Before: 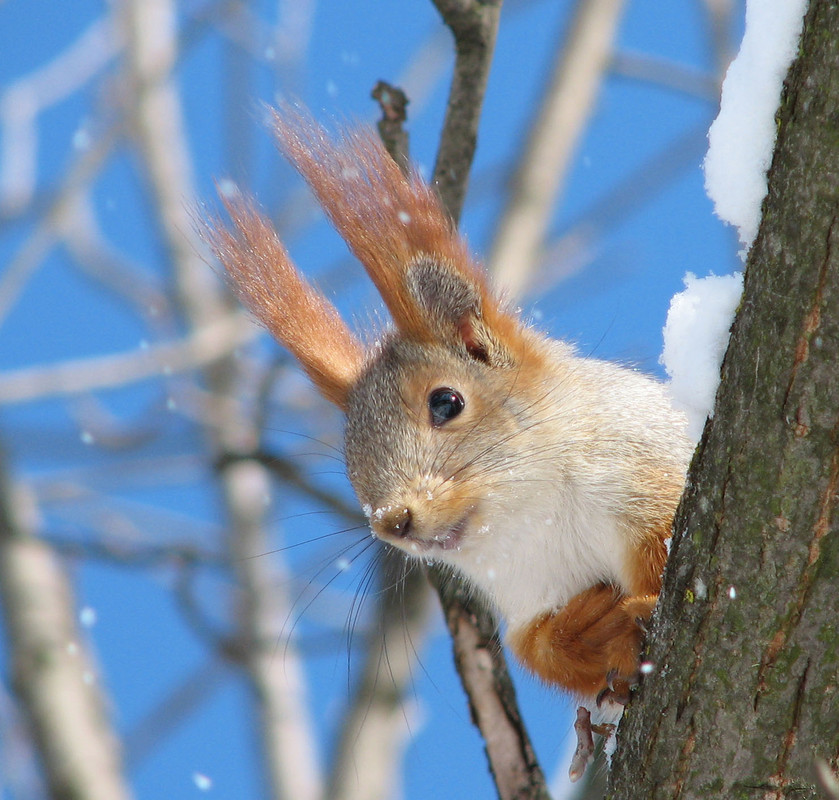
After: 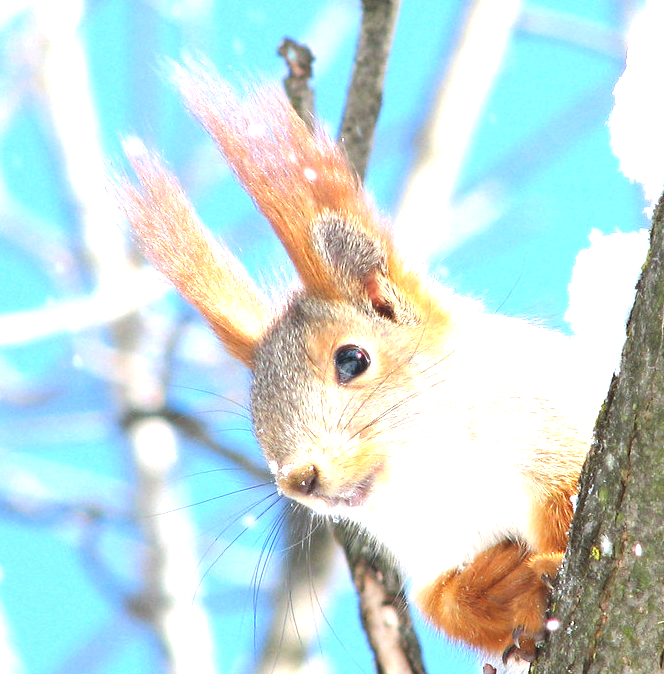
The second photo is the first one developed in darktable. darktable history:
crop: left 11.225%, top 5.381%, right 9.565%, bottom 10.314%
exposure: black level correction 0, exposure 1.625 EV, compensate exposure bias true, compensate highlight preservation false
